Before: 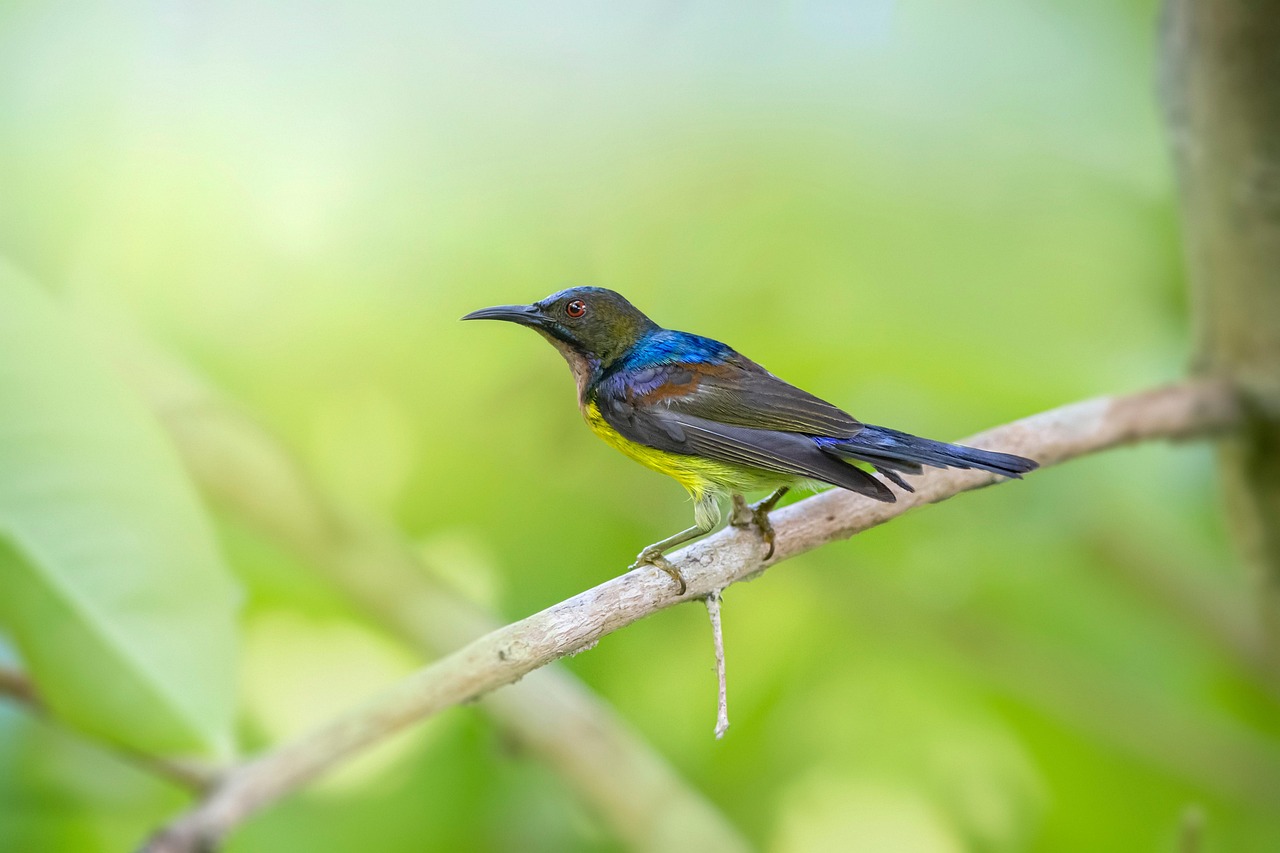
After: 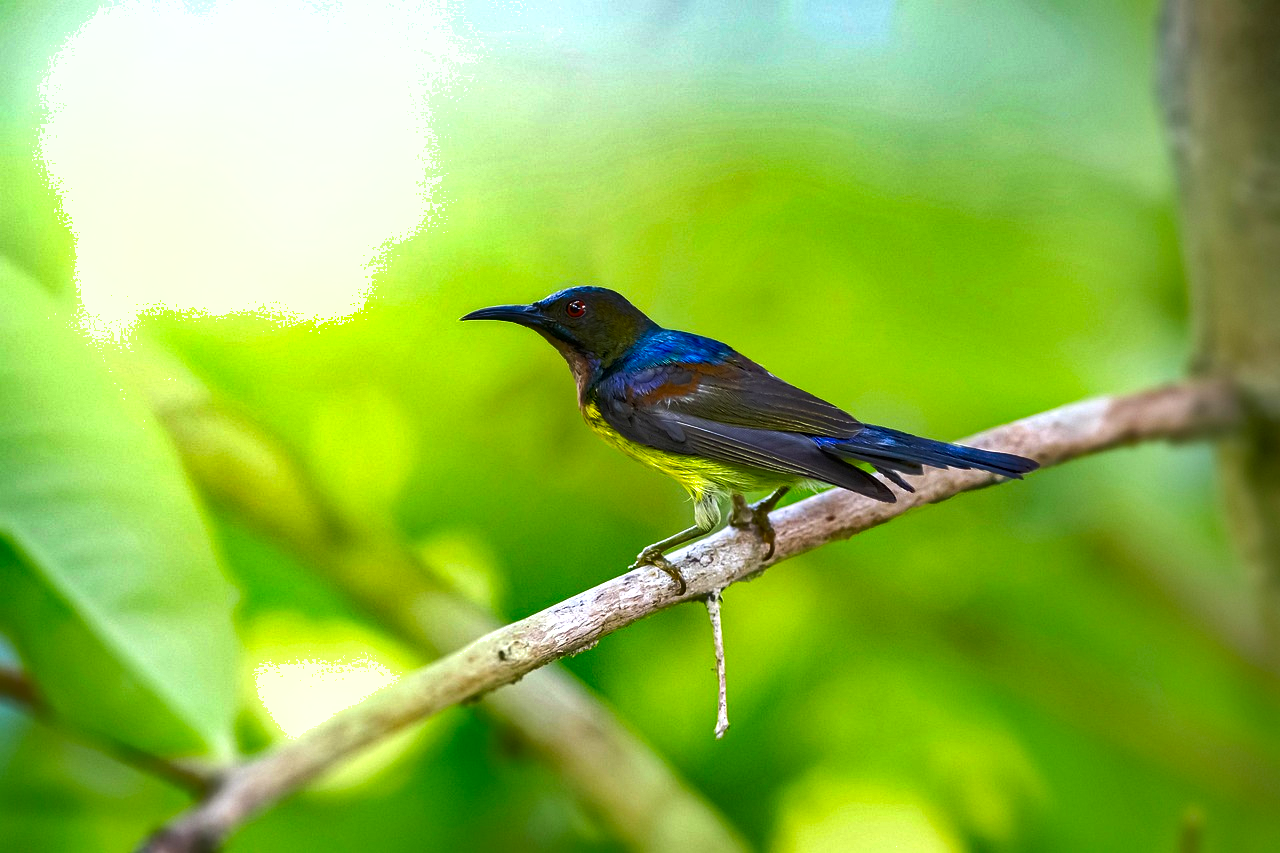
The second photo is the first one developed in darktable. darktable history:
tone equalizer: -8 EV -0.763 EV, -7 EV -0.674 EV, -6 EV -0.635 EV, -5 EV -0.406 EV, -3 EV 0.395 EV, -2 EV 0.6 EV, -1 EV 0.679 EV, +0 EV 0.757 EV
shadows and highlights: shadows 82.21, white point adjustment -9.22, highlights -61.23, highlights color adjustment 56.5%, soften with gaussian
haze removal: compatibility mode true, adaptive false
